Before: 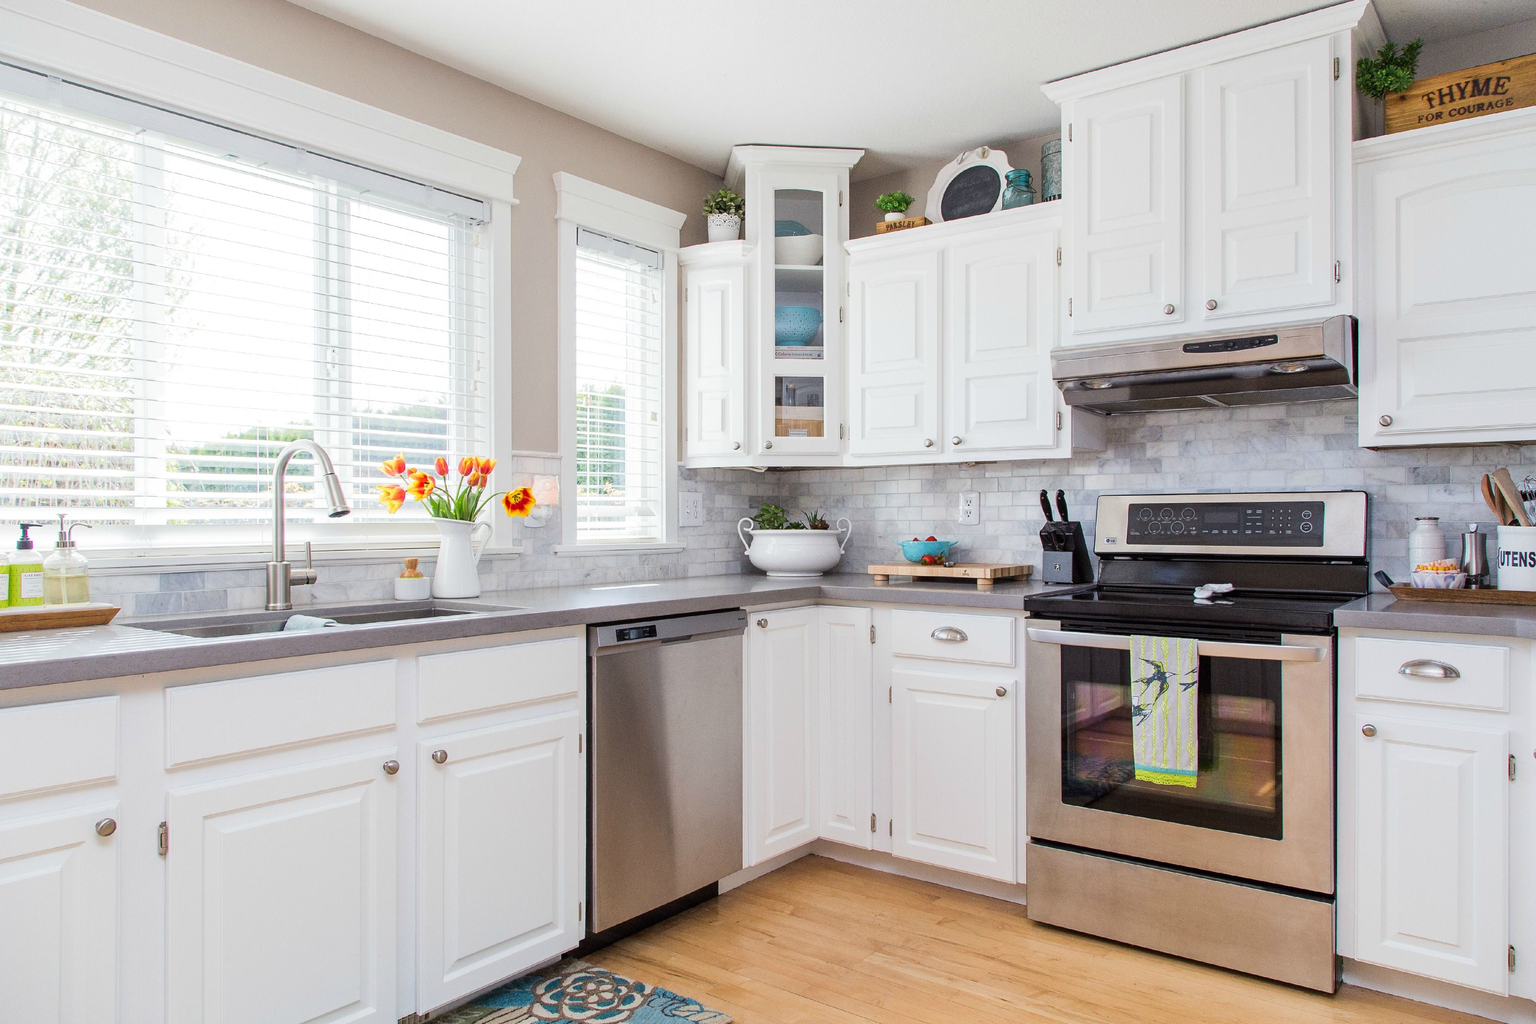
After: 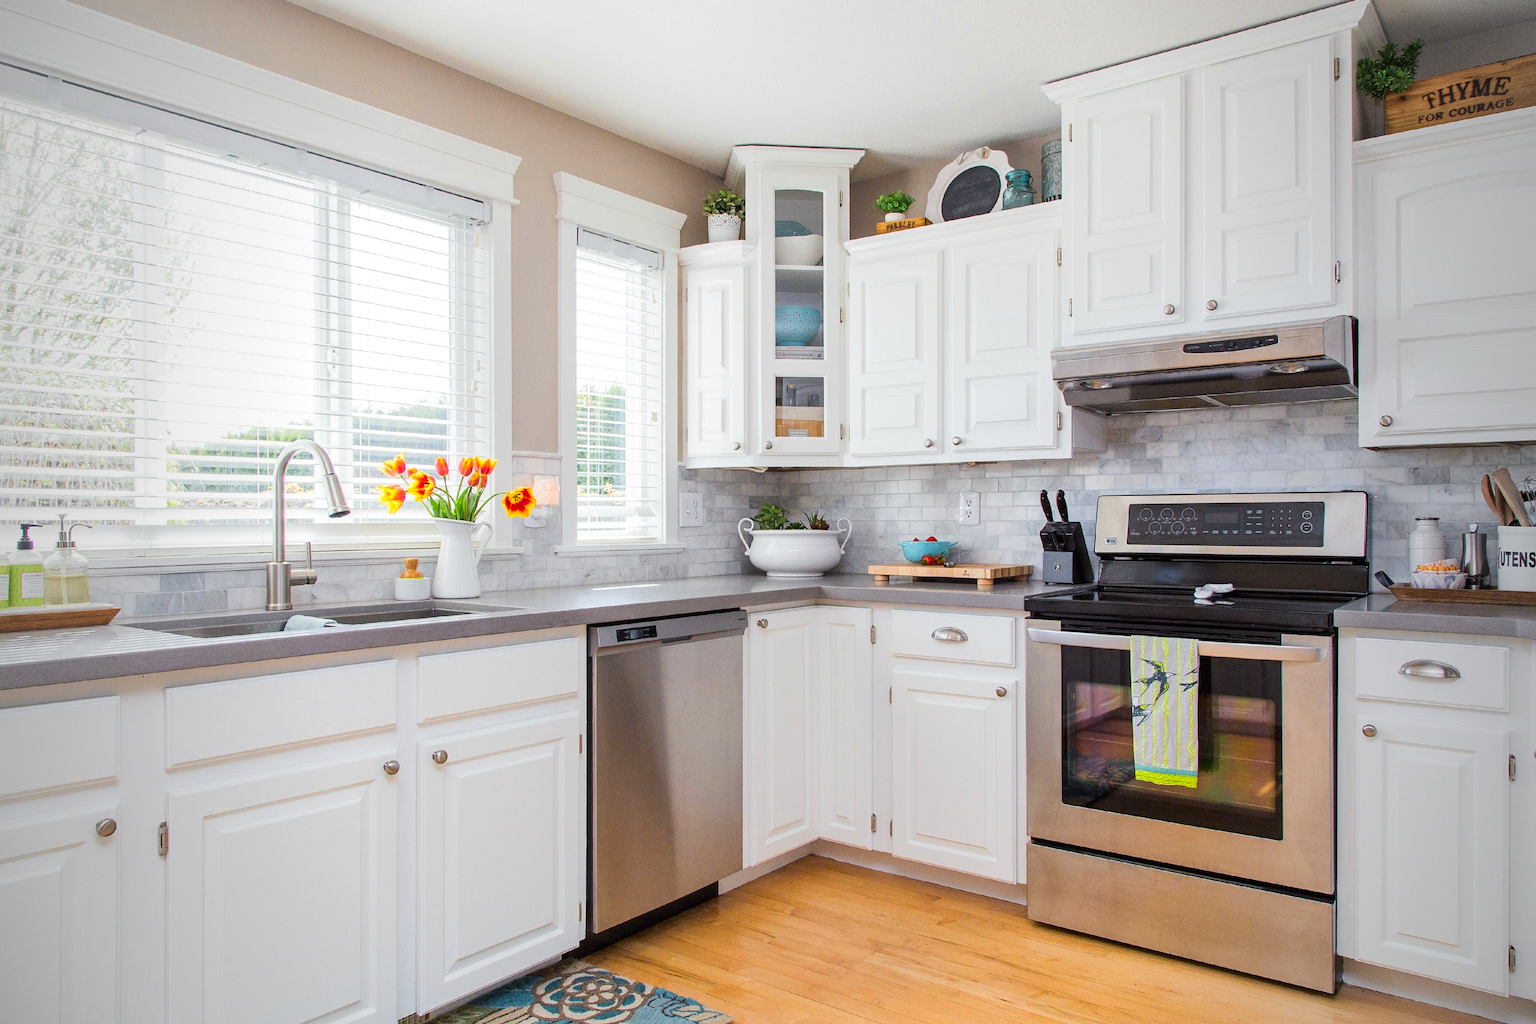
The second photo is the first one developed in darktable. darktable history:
vignetting: fall-off start 96.27%, fall-off radius 100.8%, width/height ratio 0.612
color zones: curves: ch0 [(0.224, 0.526) (0.75, 0.5)]; ch1 [(0.055, 0.526) (0.224, 0.761) (0.377, 0.526) (0.75, 0.5)]
